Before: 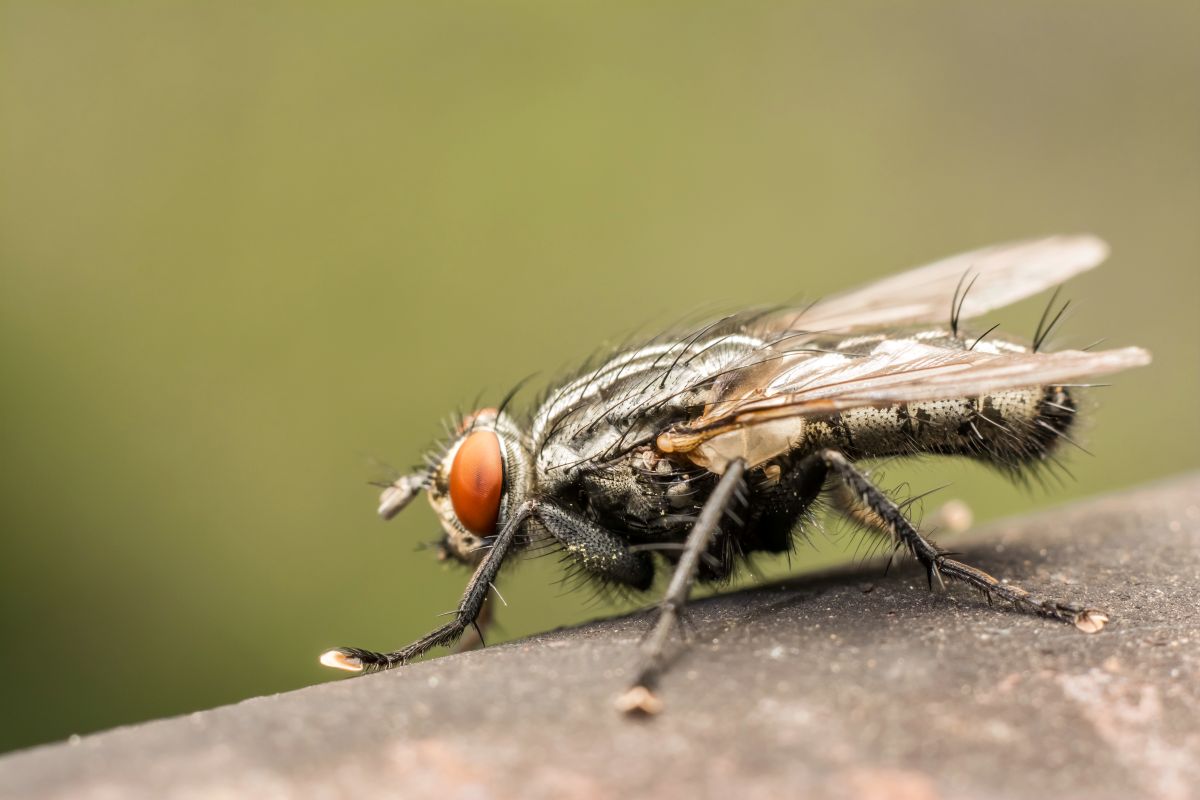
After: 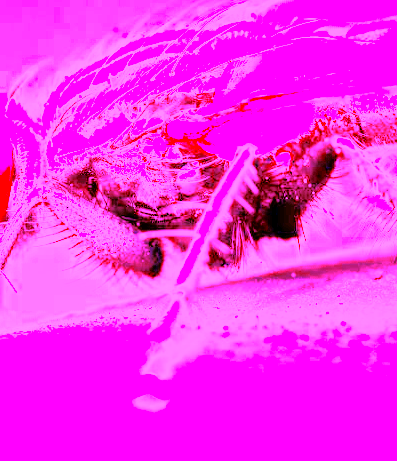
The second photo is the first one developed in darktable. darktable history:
color zones: curves: ch0 [(0.224, 0.526) (0.75, 0.5)]; ch1 [(0.055, 0.526) (0.224, 0.761) (0.377, 0.526) (0.75, 0.5)]
crop: left 40.878%, top 39.176%, right 25.993%, bottom 3.081%
tone equalizer: -7 EV 0.15 EV, -6 EV 0.6 EV, -5 EV 1.15 EV, -4 EV 1.33 EV, -3 EV 1.15 EV, -2 EV 0.6 EV, -1 EV 0.15 EV, mask exposure compensation -0.5 EV
white balance: red 8, blue 8
